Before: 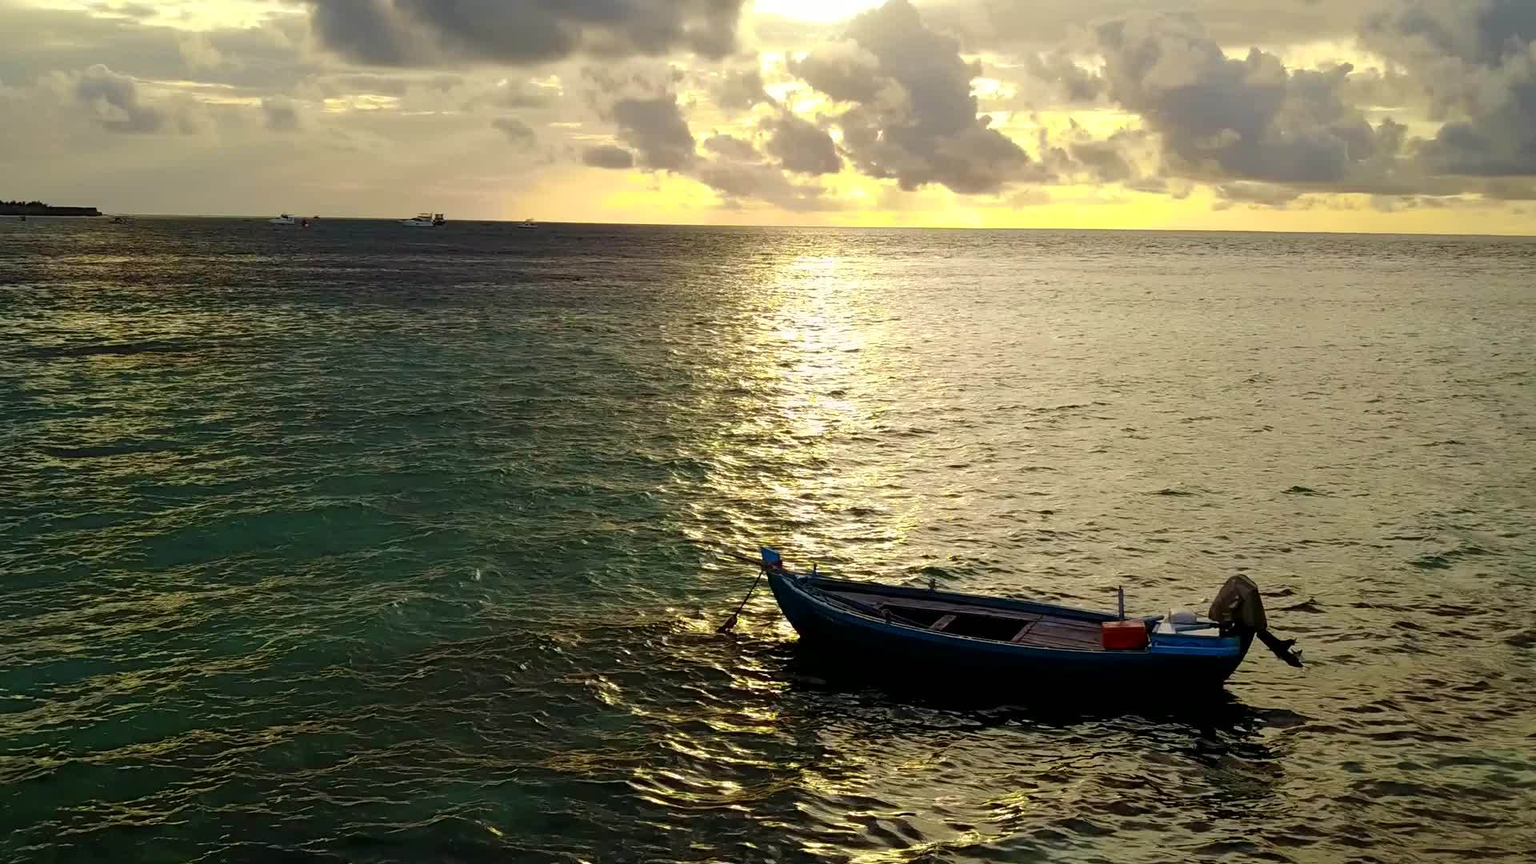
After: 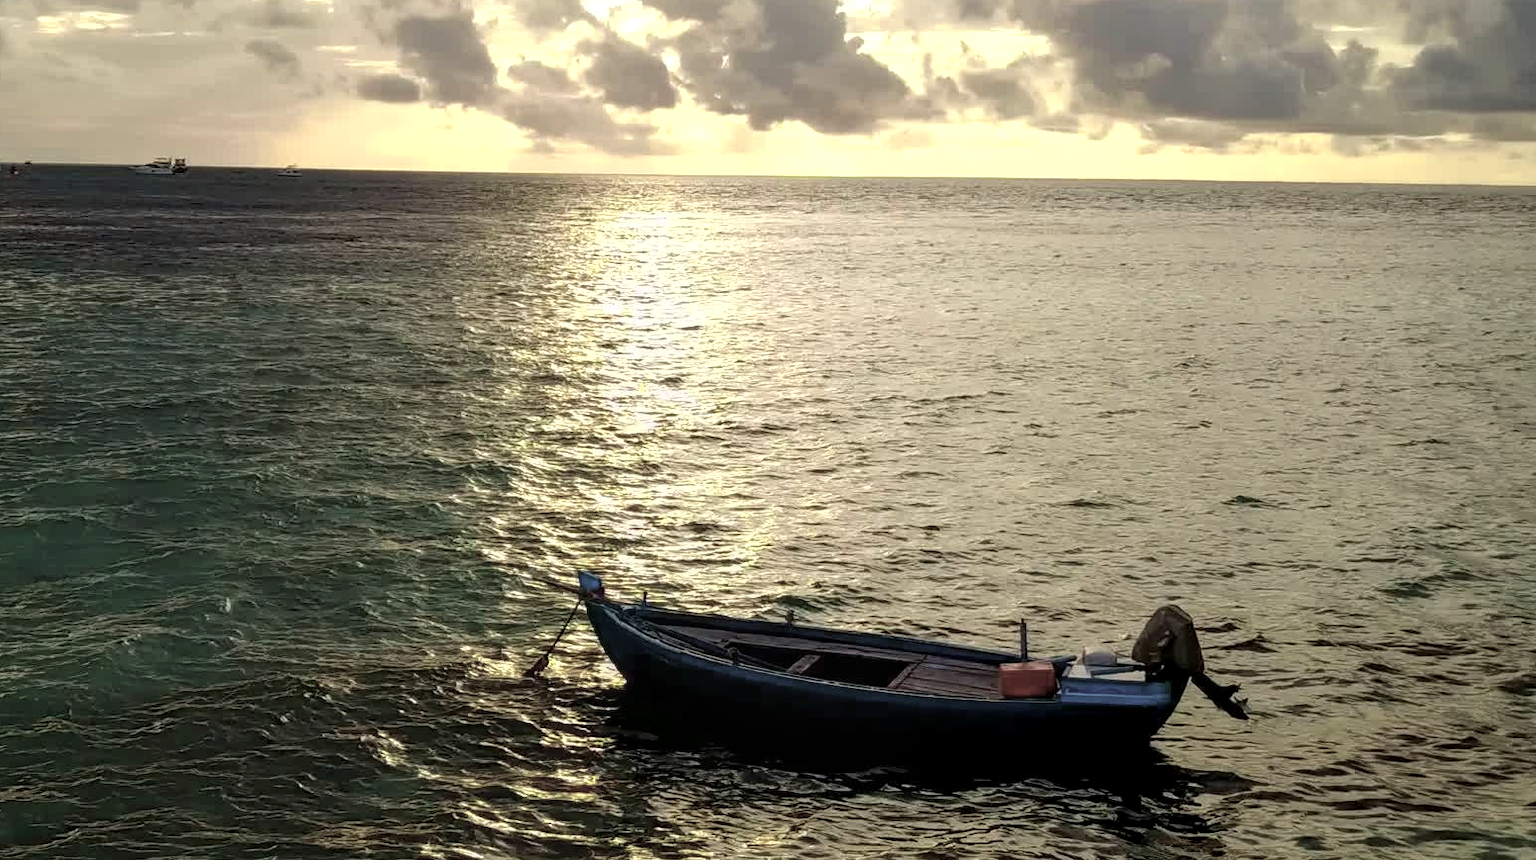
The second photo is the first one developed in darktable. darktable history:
local contrast: on, module defaults
crop: left 19.138%, top 9.93%, right 0.001%, bottom 9.556%
color balance rgb: highlights gain › chroma 0.189%, highlights gain › hue 332.9°, perceptual saturation grading › global saturation -27.388%, global vibrance 7.033%, saturation formula JzAzBz (2021)
